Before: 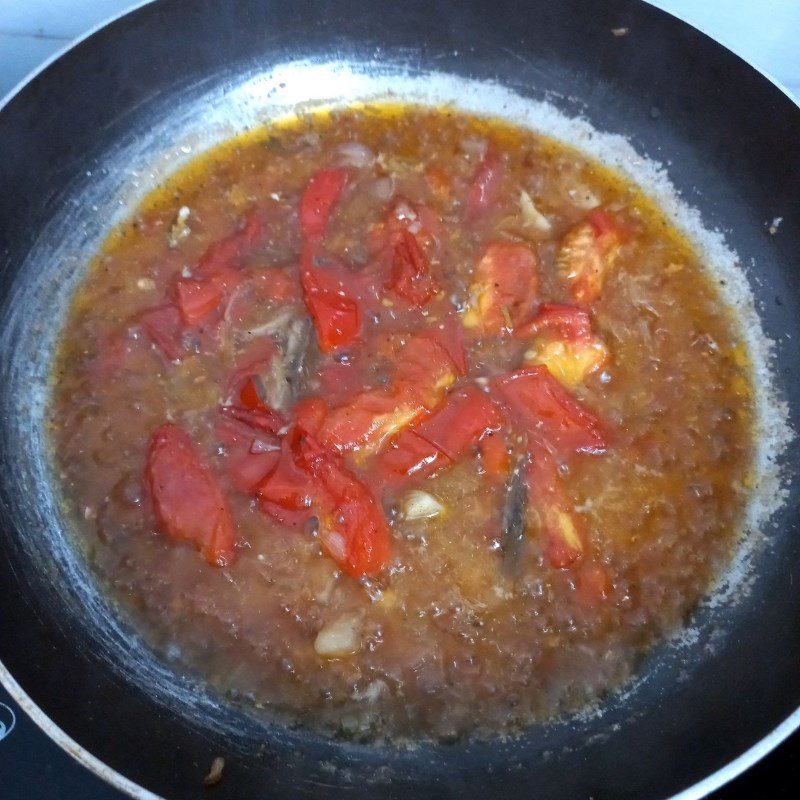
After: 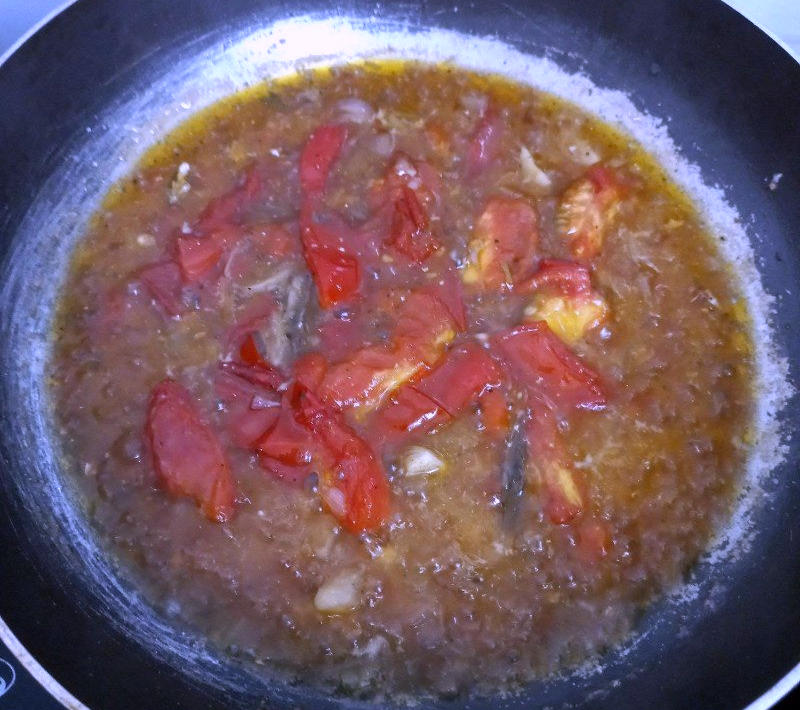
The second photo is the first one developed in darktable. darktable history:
white balance: red 0.871, blue 1.249
color correction: highlights a* 12.23, highlights b* 5.41
crop and rotate: top 5.609%, bottom 5.609%
